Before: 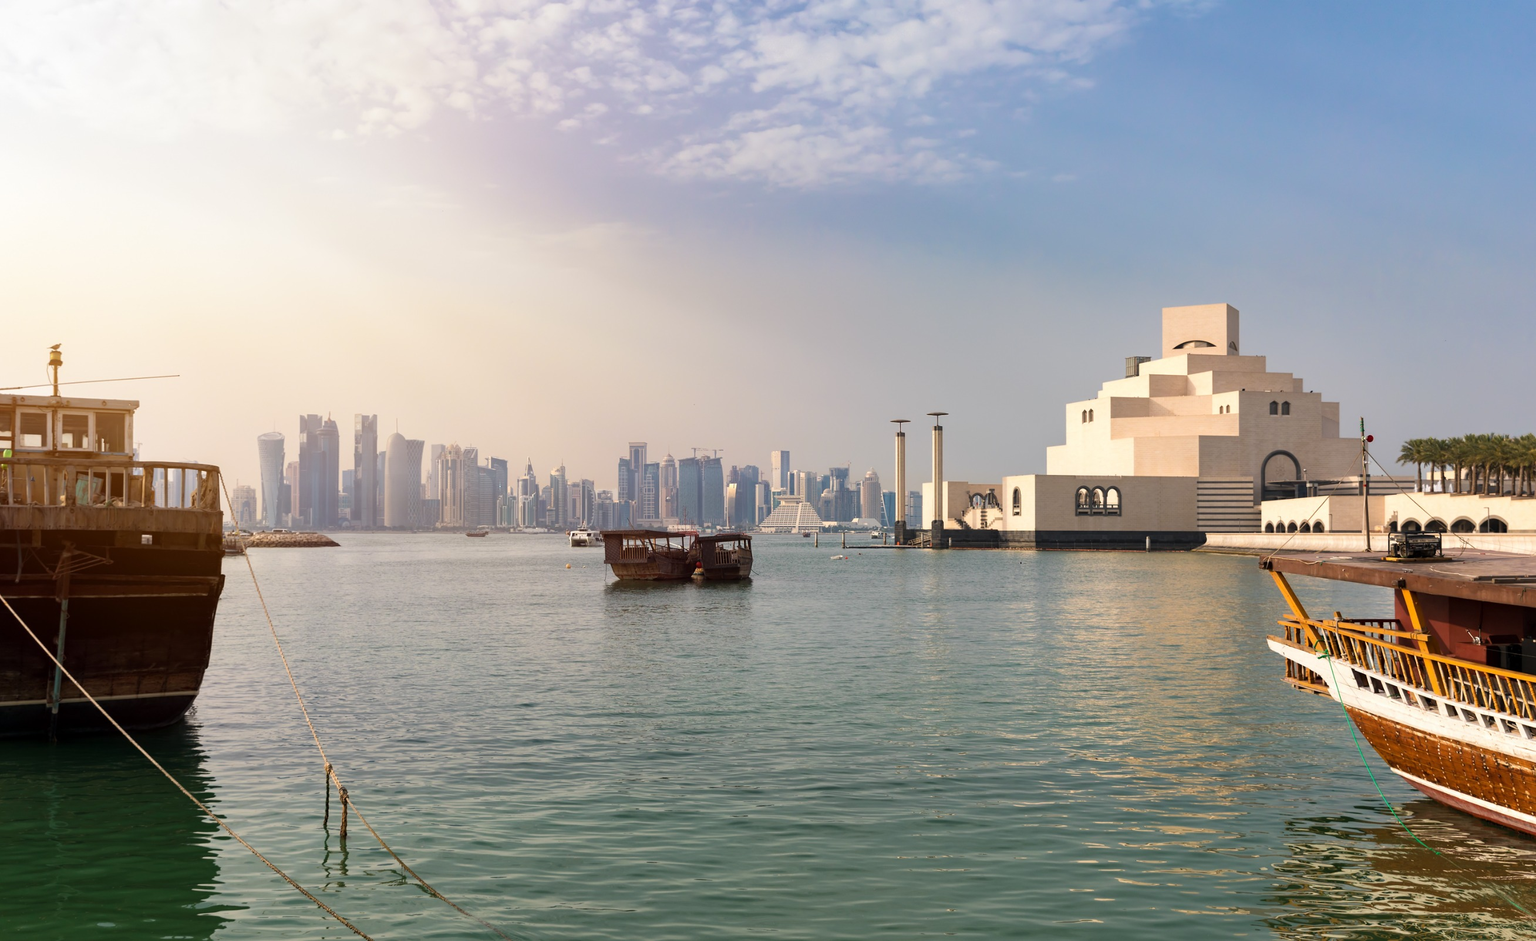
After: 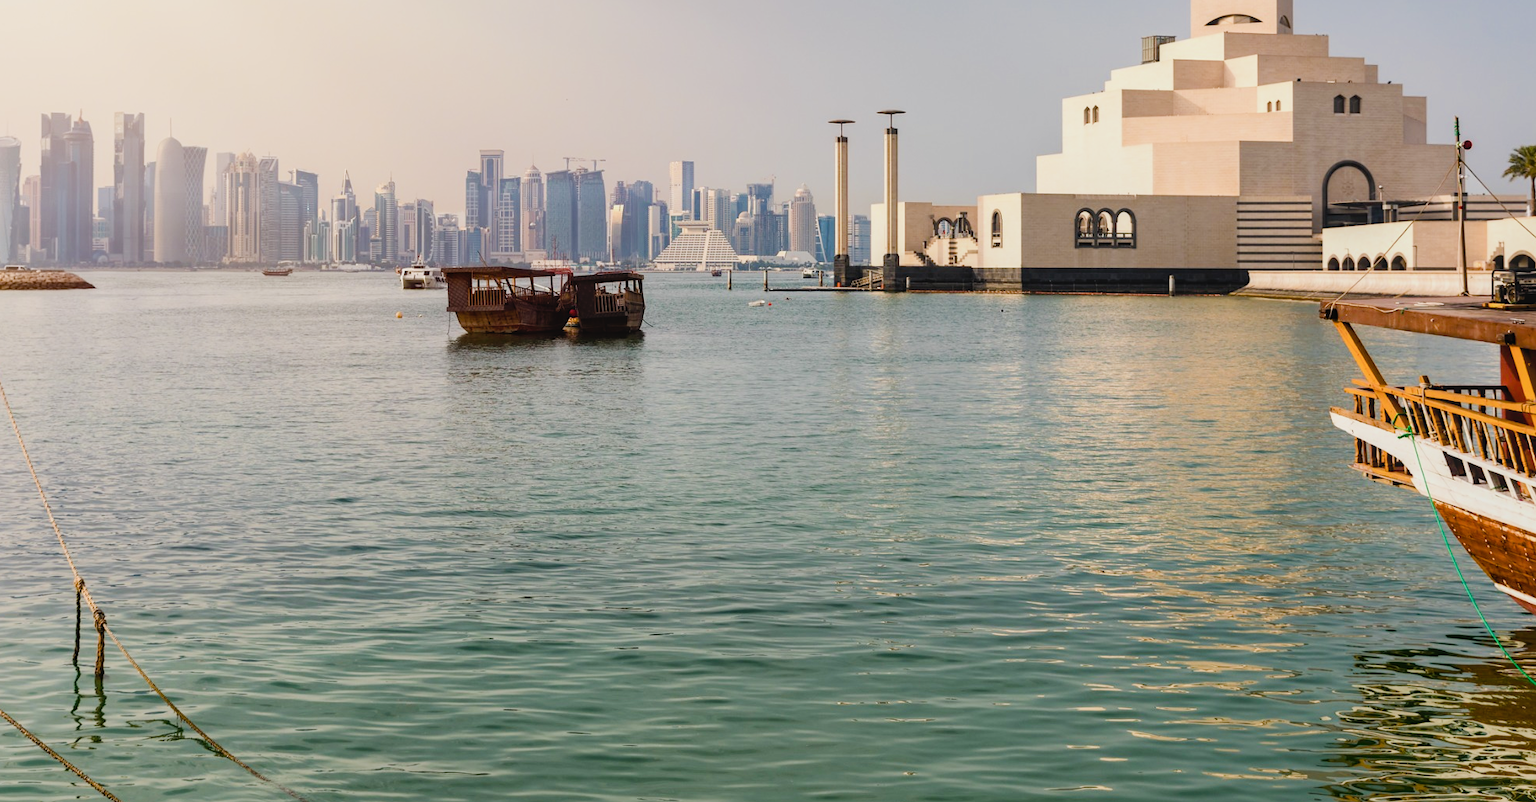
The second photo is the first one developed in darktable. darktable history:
filmic rgb: black relative exposure -7.65 EV, white relative exposure 4.56 EV, hardness 3.61
local contrast: detail 110%
crop and rotate: left 17.515%, top 35.073%, right 7.446%, bottom 0.952%
color balance rgb: perceptual saturation grading › global saturation 20%, perceptual saturation grading › highlights -25.3%, perceptual saturation grading › shadows 49.337%, perceptual brilliance grading › global brilliance -5.126%, perceptual brilliance grading › highlights 24.937%, perceptual brilliance grading › mid-tones 7.138%, perceptual brilliance grading › shadows -5.037%, global vibrance 2.266%
